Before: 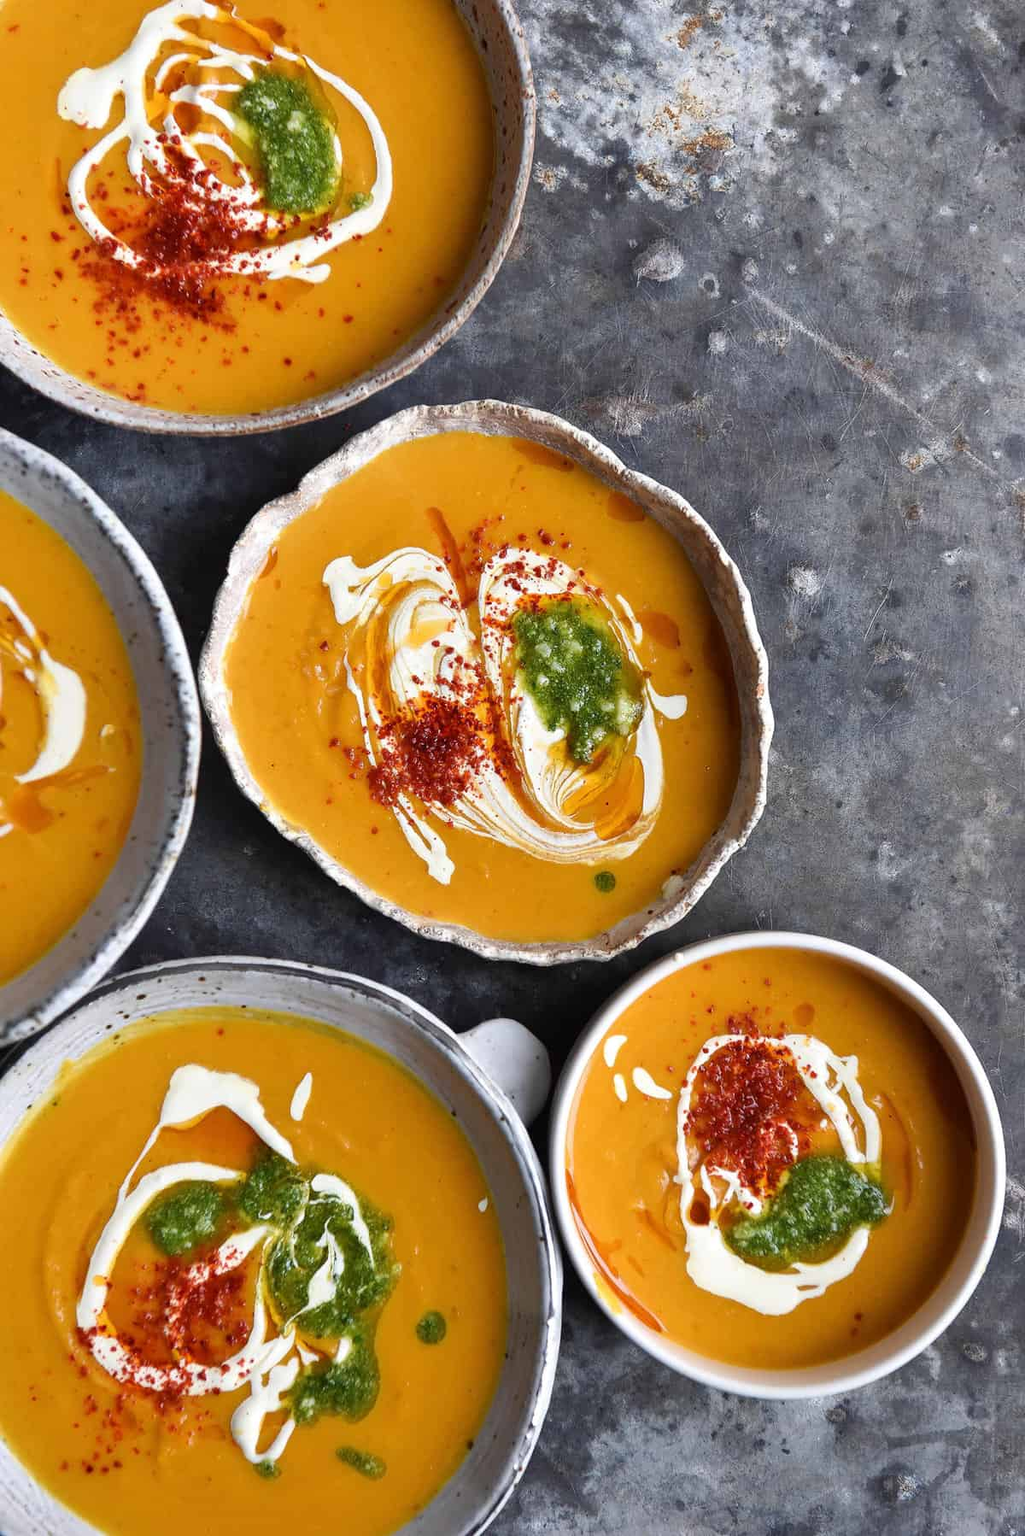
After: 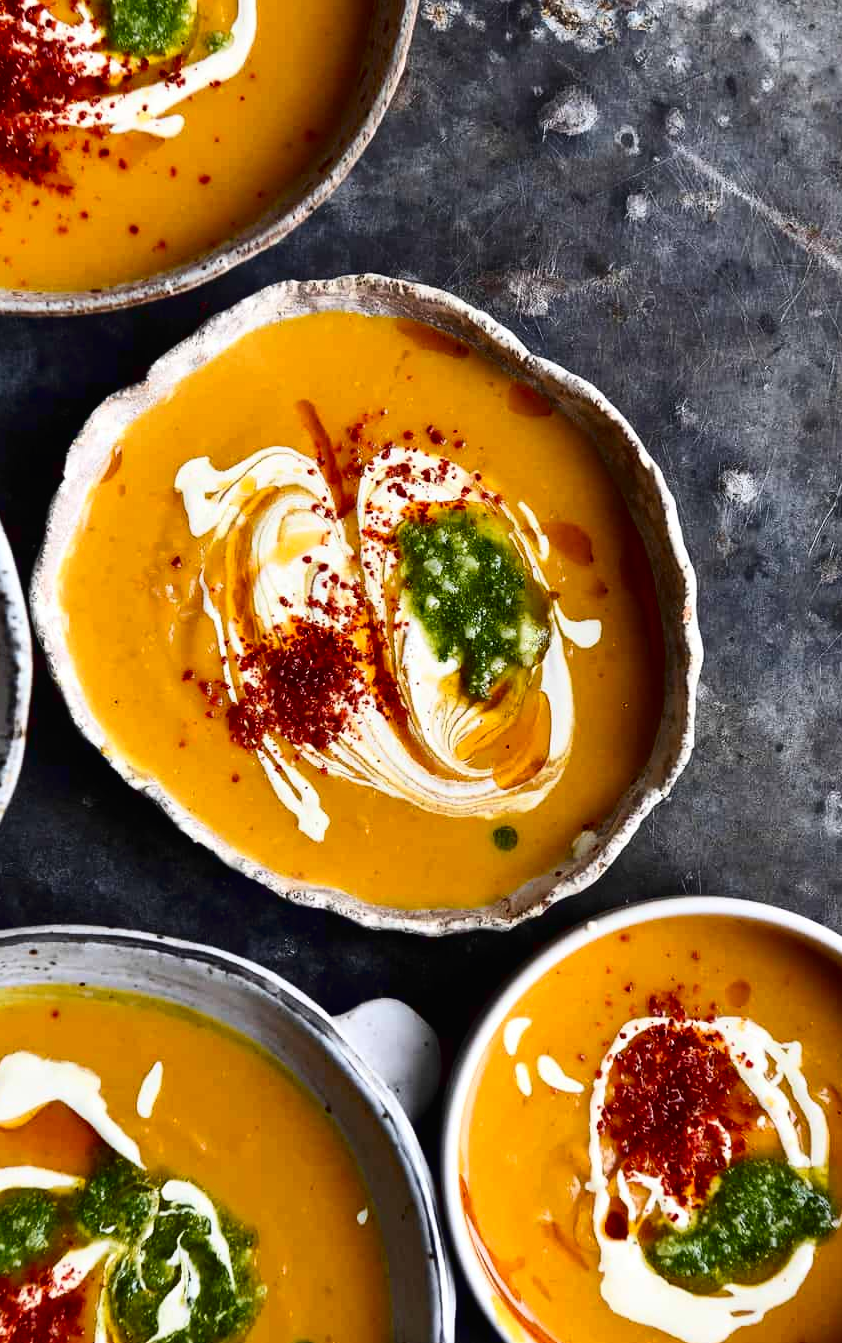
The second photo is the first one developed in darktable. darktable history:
tone curve: curves: ch0 [(0, 0.012) (0.056, 0.046) (0.218, 0.213) (0.606, 0.62) (0.82, 0.846) (1, 1)]; ch1 [(0, 0) (0.226, 0.261) (0.403, 0.437) (0.469, 0.472) (0.495, 0.499) (0.508, 0.503) (0.545, 0.555) (0.59, 0.598) (0.686, 0.728) (1, 1)]; ch2 [(0, 0) (0.269, 0.299) (0.459, 0.45) (0.498, 0.499) (0.523, 0.512) (0.568, 0.558) (0.634, 0.617) (0.698, 0.677) (0.806, 0.769) (1, 1)], color space Lab, linked channels, preserve colors none
exposure: black level correction 0.005, exposure 0.016 EV, compensate highlight preservation false
contrast brightness saturation: contrast 0.201, brightness -0.106, saturation 0.098
crop and rotate: left 16.92%, top 10.86%, right 12.87%, bottom 14.422%
